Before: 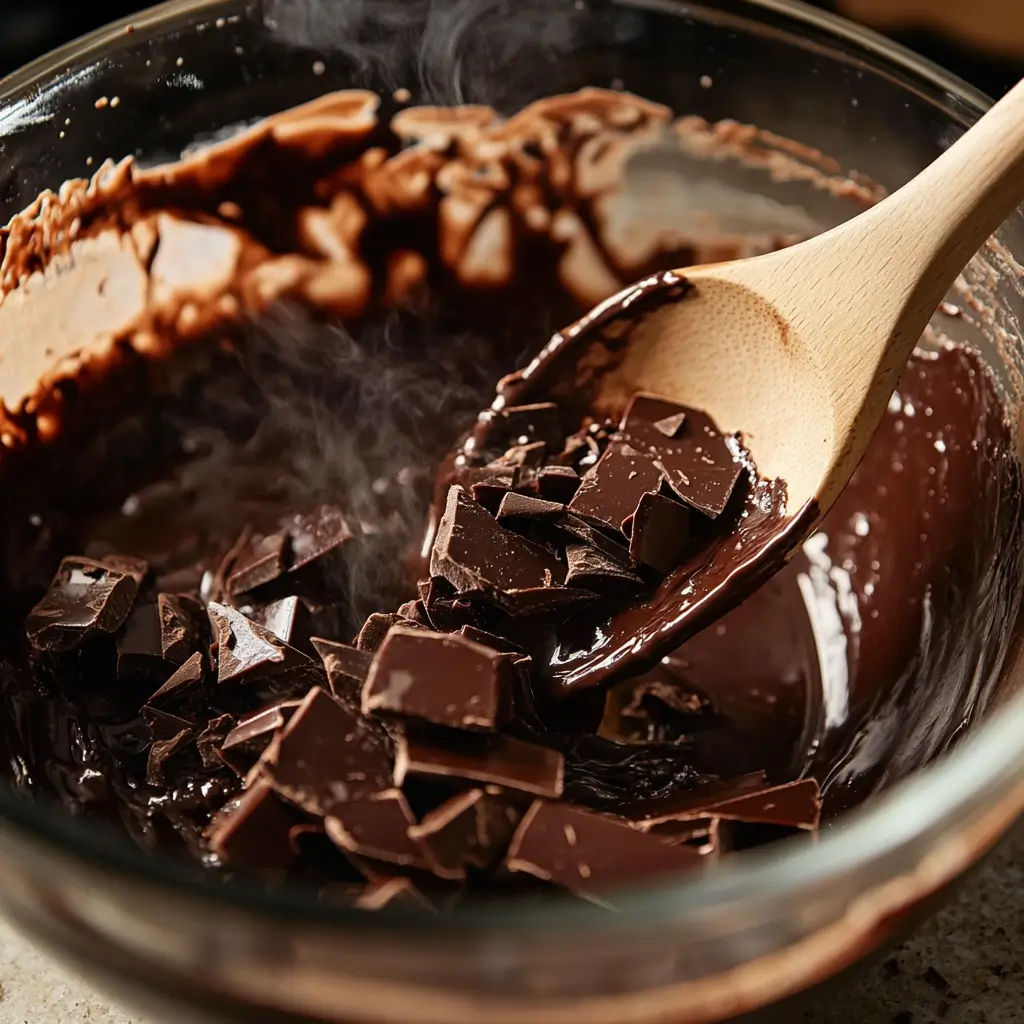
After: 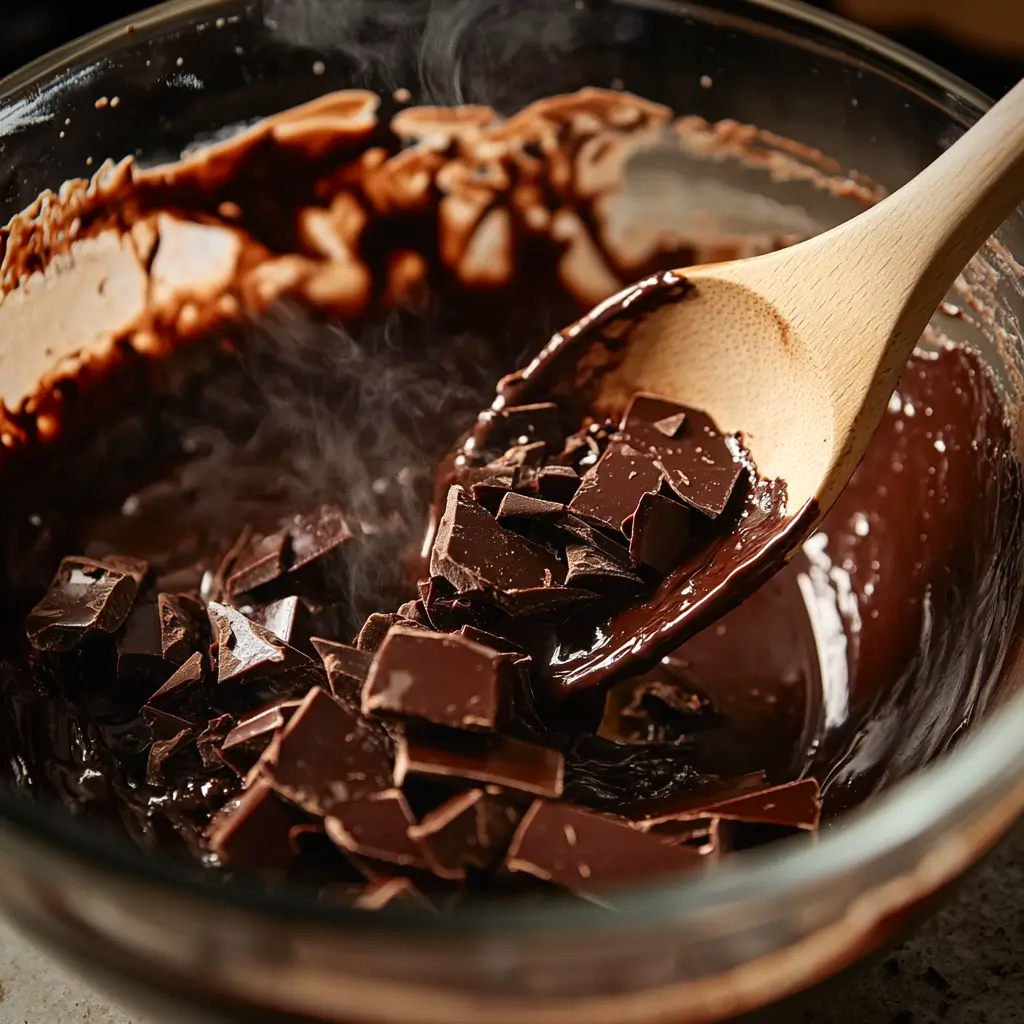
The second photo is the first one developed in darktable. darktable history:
contrast brightness saturation: contrast -0.014, brightness -0.013, saturation 0.035
vignetting: saturation 0.001, unbound false
color zones: curves: ch1 [(0.25, 0.5) (0.747, 0.71)]
exposure: exposure 0.083 EV, compensate highlight preservation false
